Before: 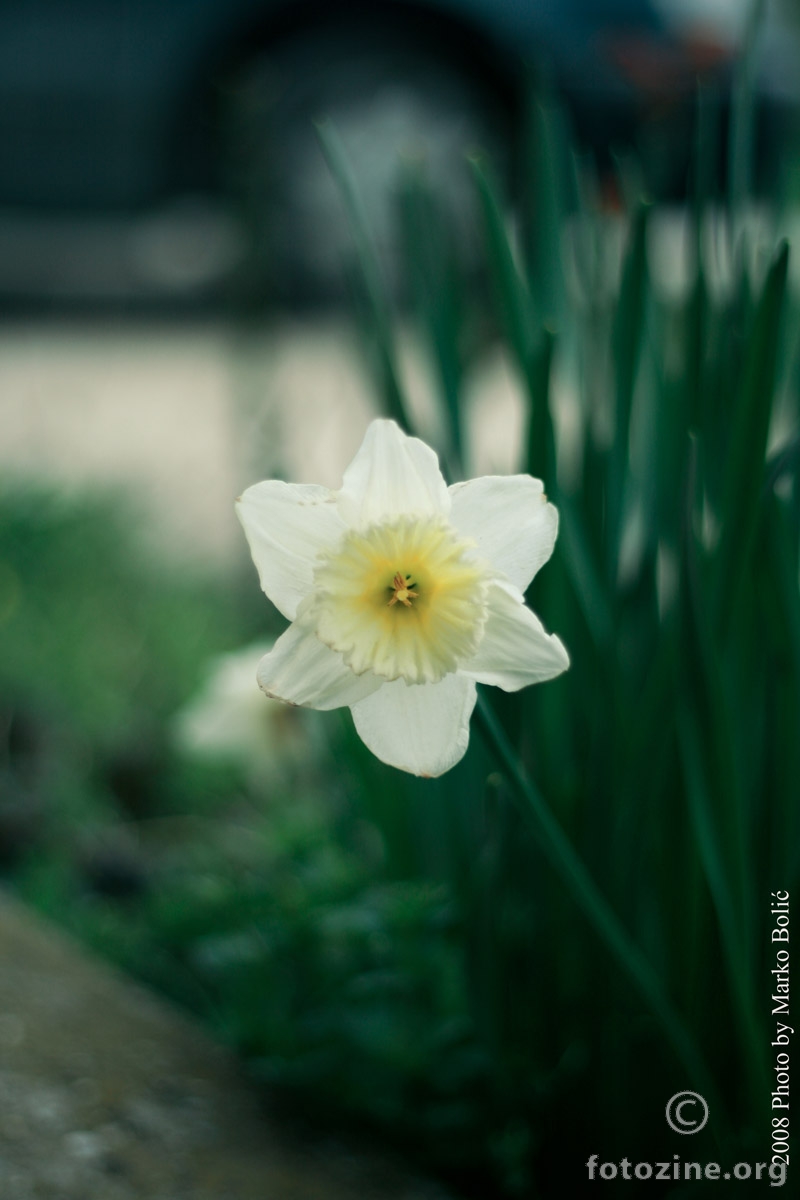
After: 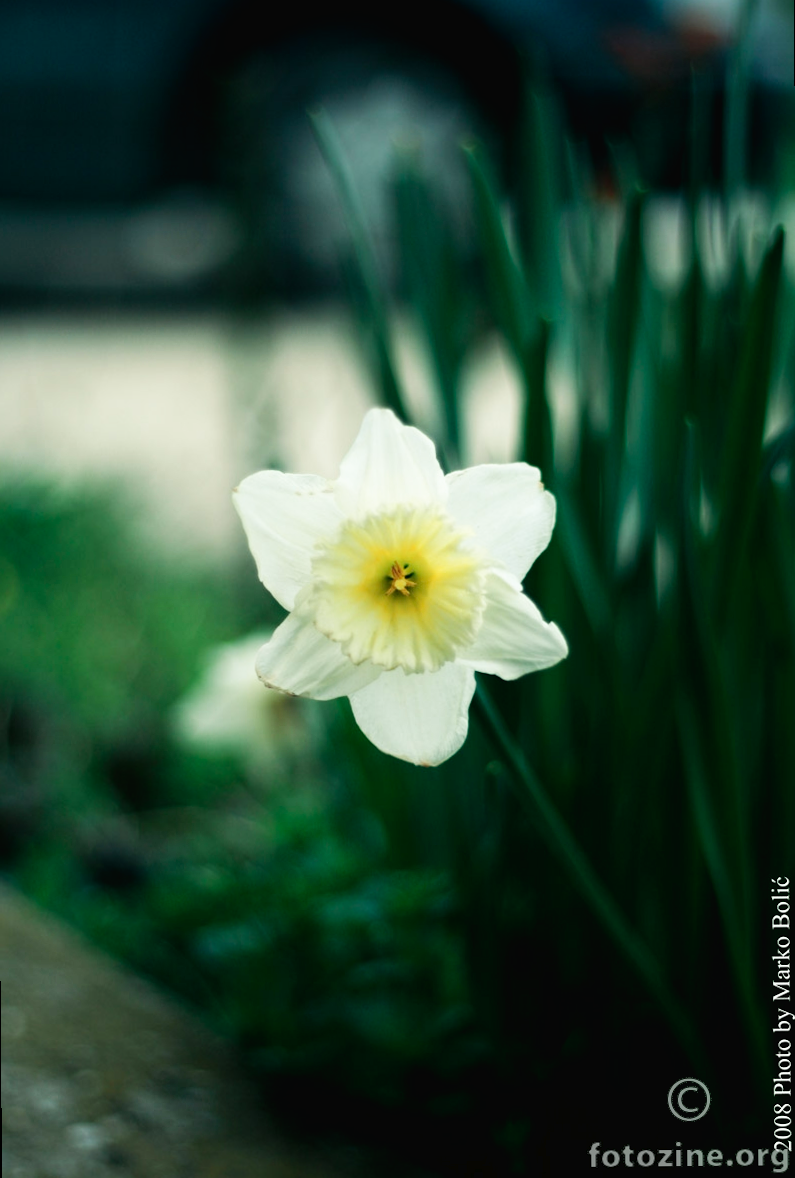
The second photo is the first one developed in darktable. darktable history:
tone curve: curves: ch0 [(0, 0) (0.003, 0.016) (0.011, 0.016) (0.025, 0.016) (0.044, 0.017) (0.069, 0.026) (0.1, 0.044) (0.136, 0.074) (0.177, 0.121) (0.224, 0.183) (0.277, 0.248) (0.335, 0.326) (0.399, 0.413) (0.468, 0.511) (0.543, 0.612) (0.623, 0.717) (0.709, 0.818) (0.801, 0.911) (0.898, 0.979) (1, 1)], preserve colors none
exposure: exposure -0.05 EV
rotate and perspective: rotation -0.45°, automatic cropping original format, crop left 0.008, crop right 0.992, crop top 0.012, crop bottom 0.988
white balance: red 0.978, blue 0.999
